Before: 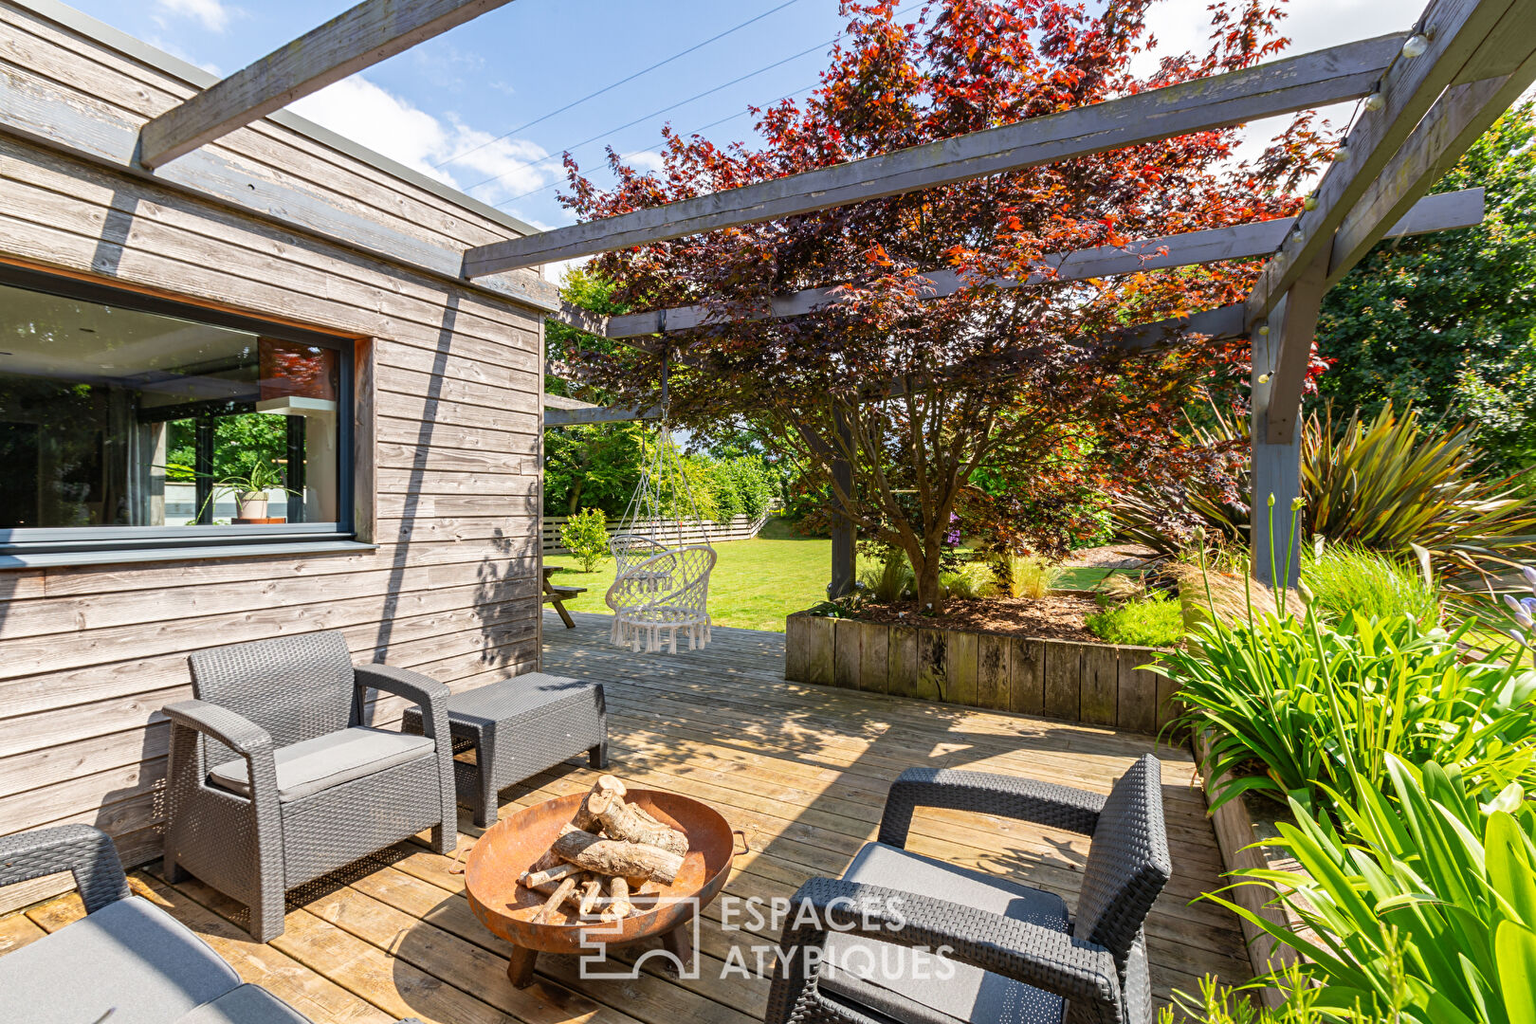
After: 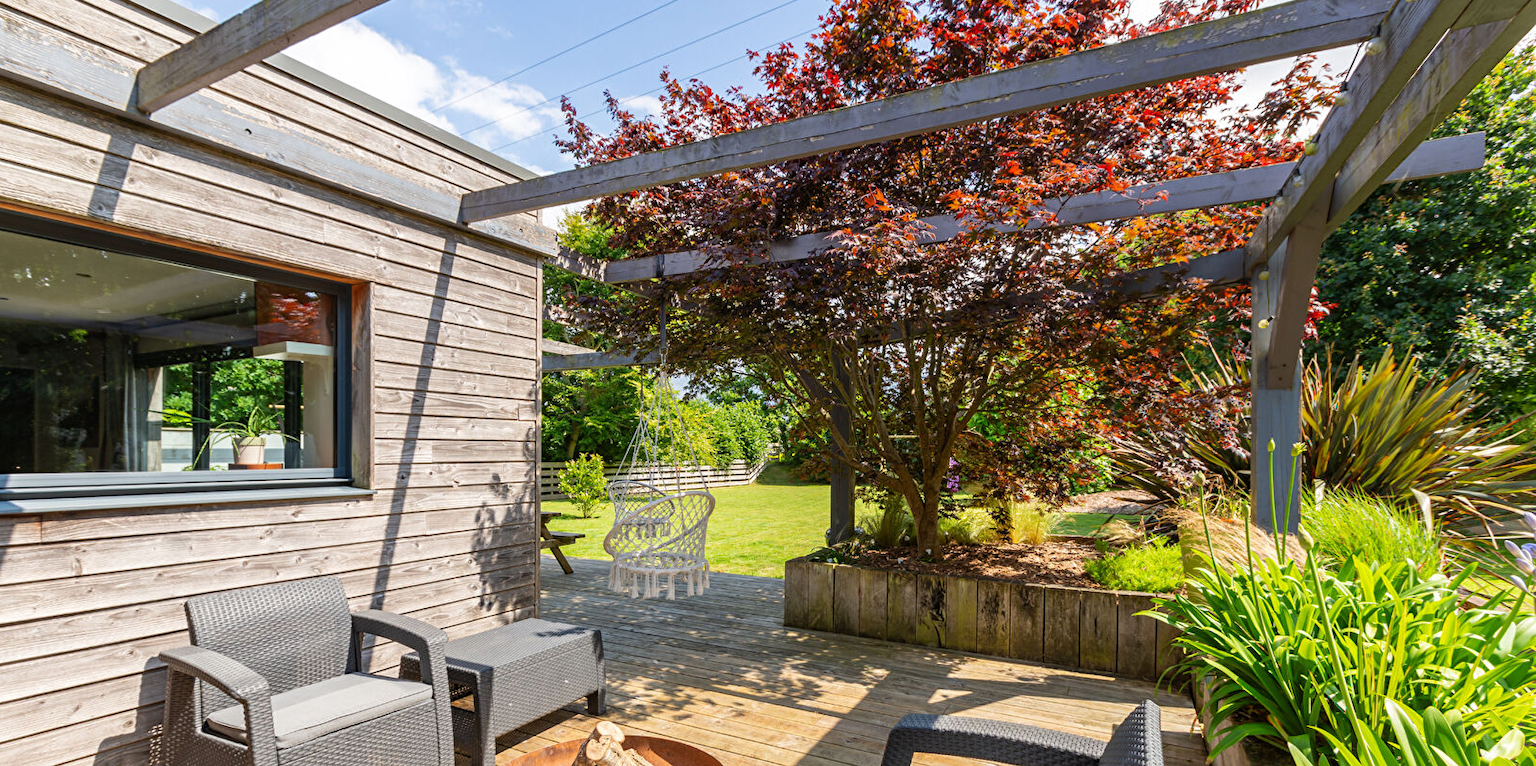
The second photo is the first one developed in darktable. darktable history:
tone equalizer: edges refinement/feathering 500, mask exposure compensation -1.57 EV, preserve details no
crop: left 0.298%, top 5.546%, bottom 19.763%
